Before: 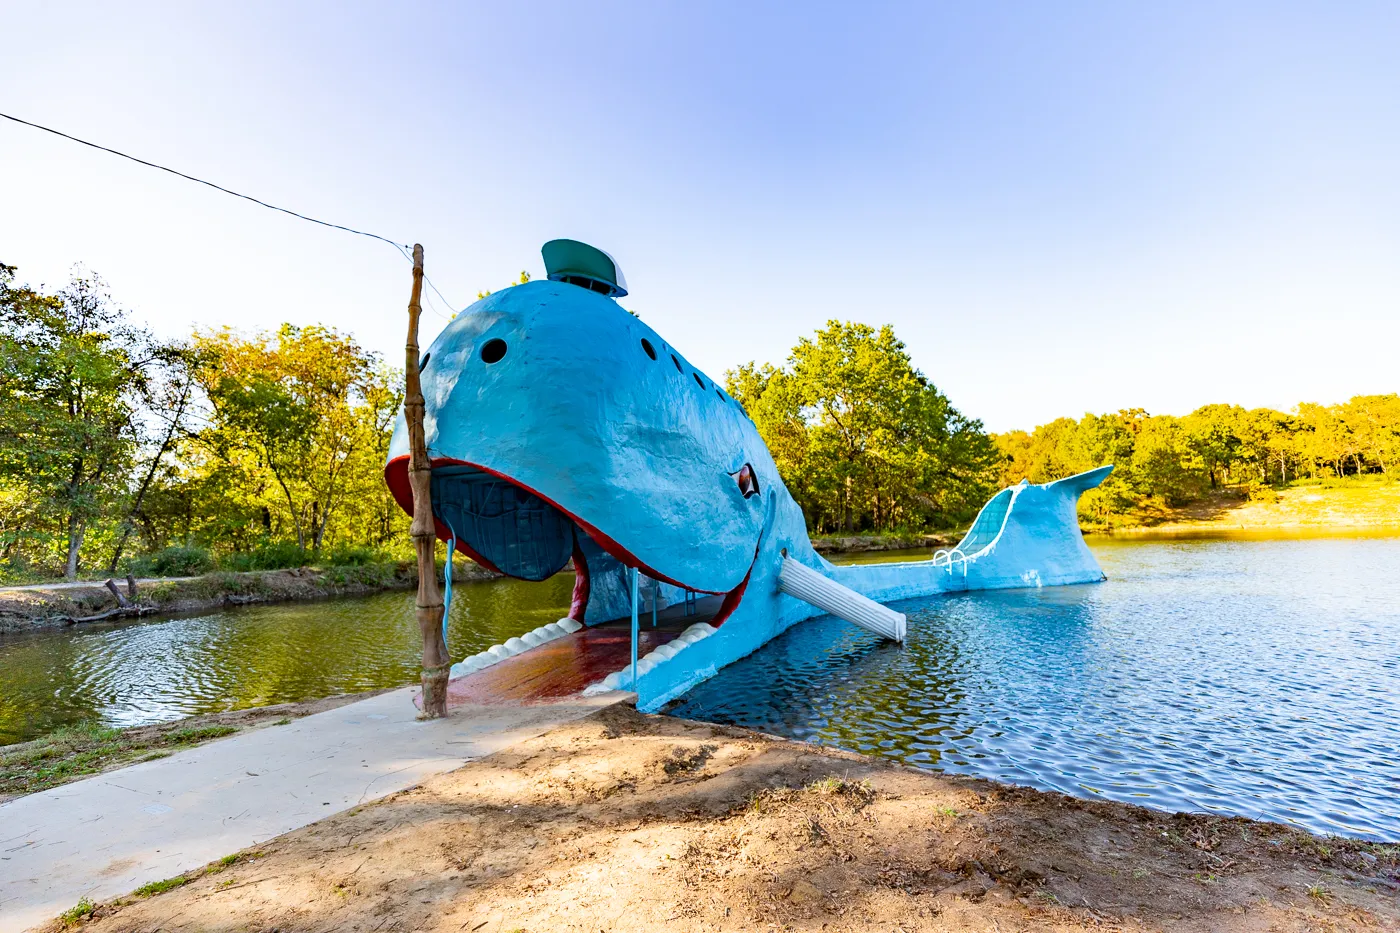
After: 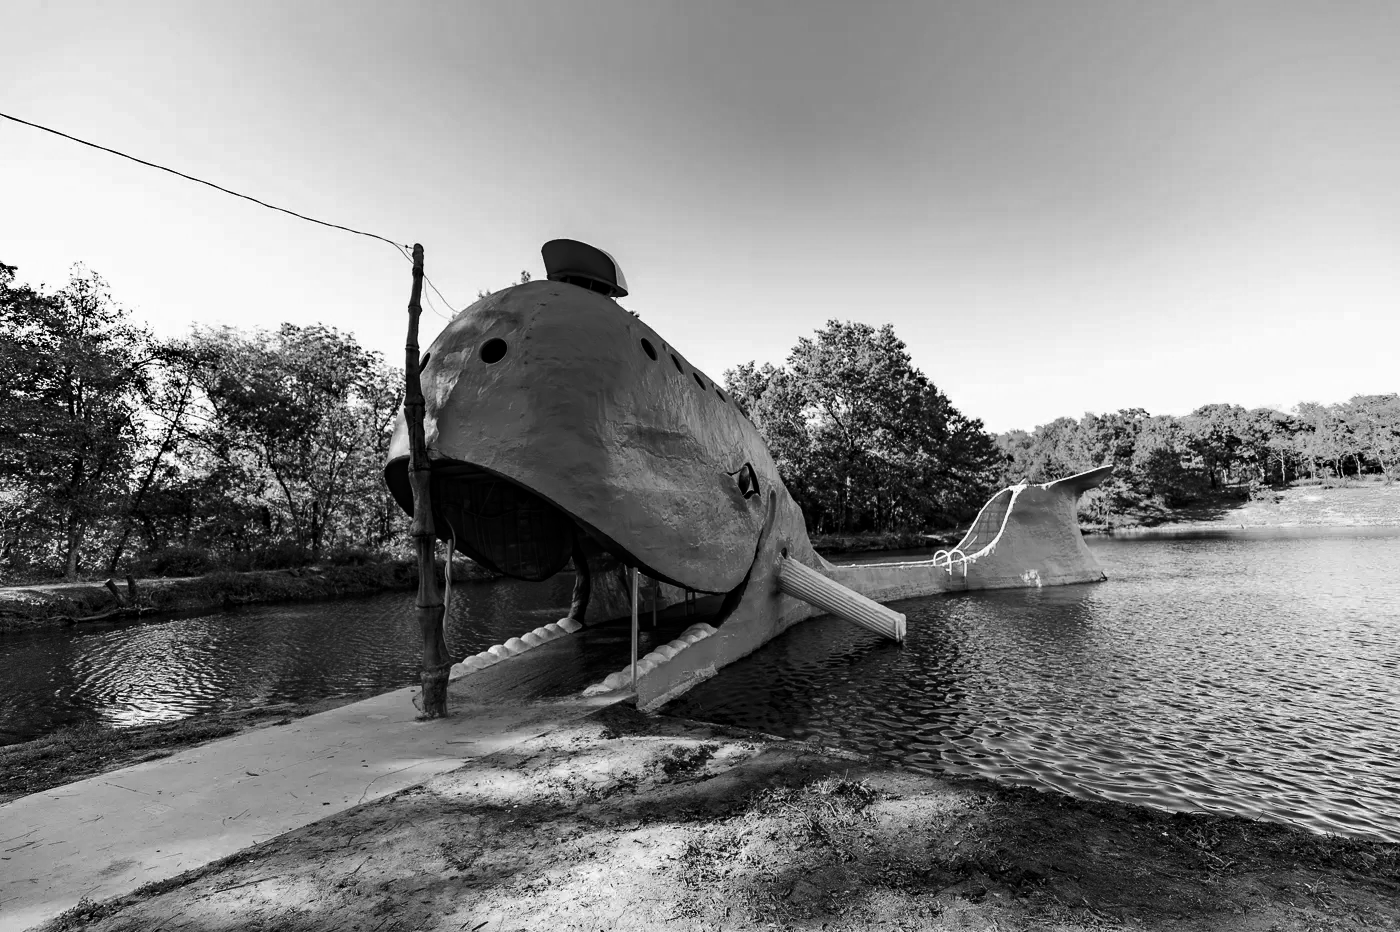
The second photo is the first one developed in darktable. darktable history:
crop: bottom 0.071%
contrast brightness saturation: contrast -0.03, brightness -0.59, saturation -1
white balance: red 0.948, green 1.02, blue 1.176
